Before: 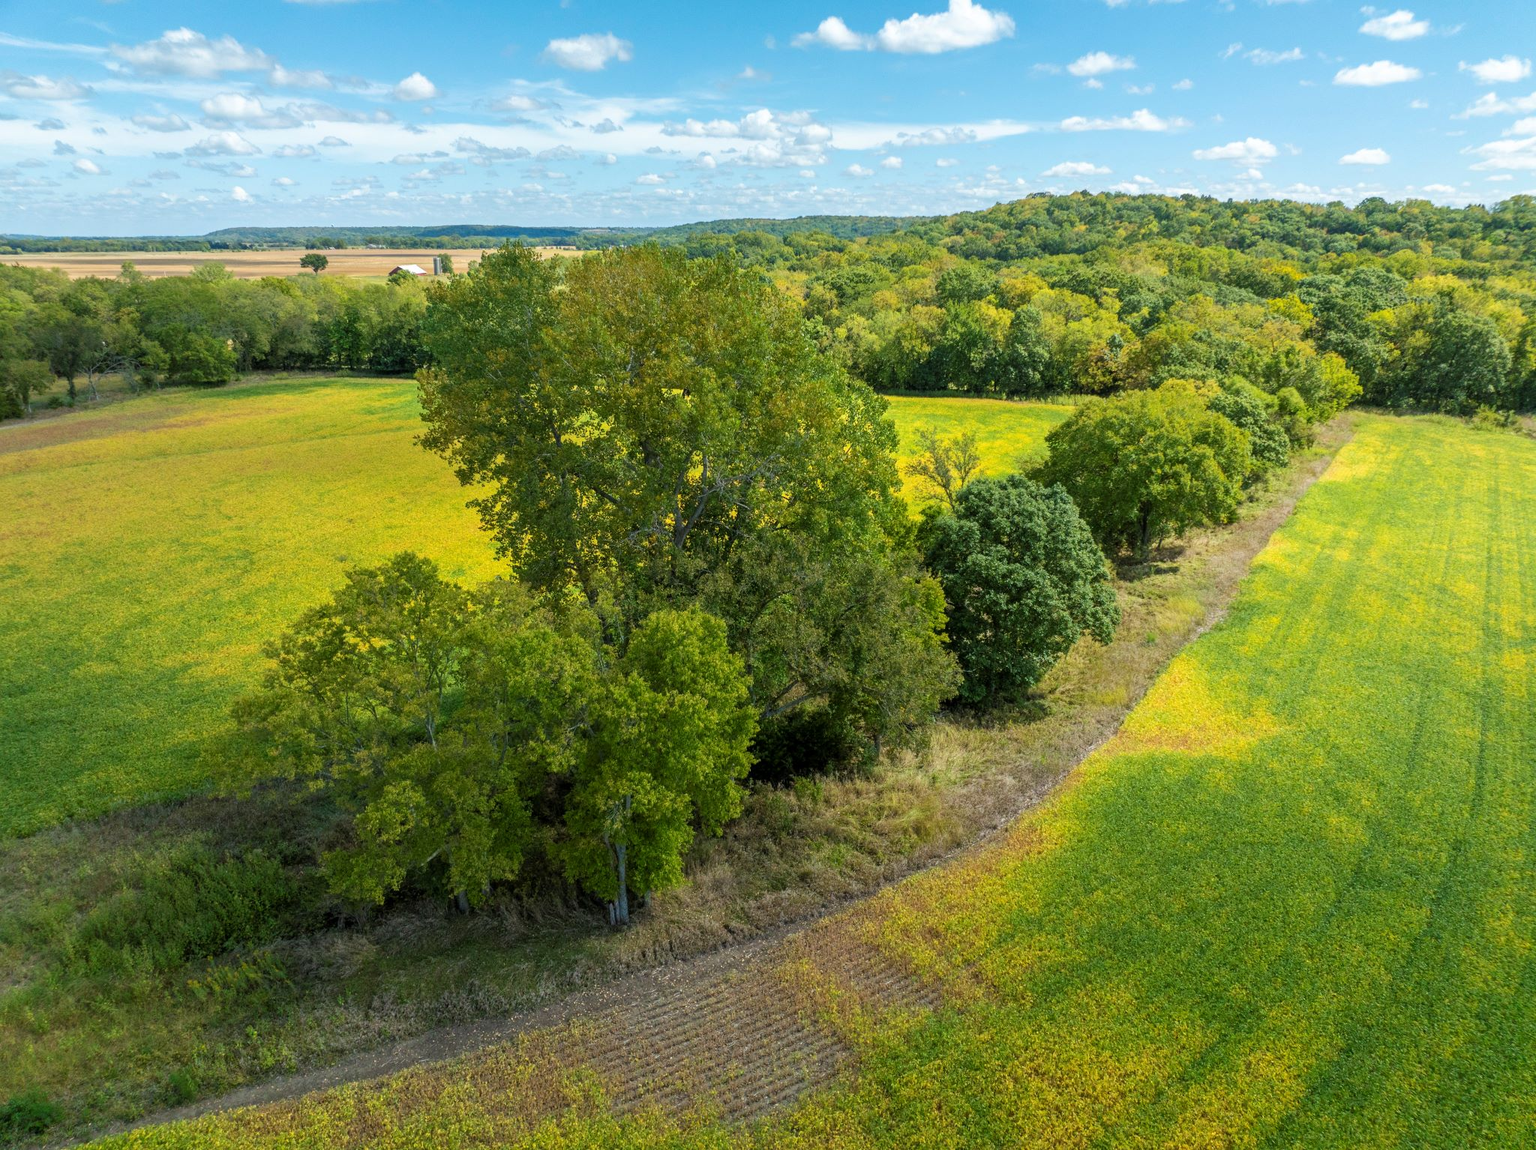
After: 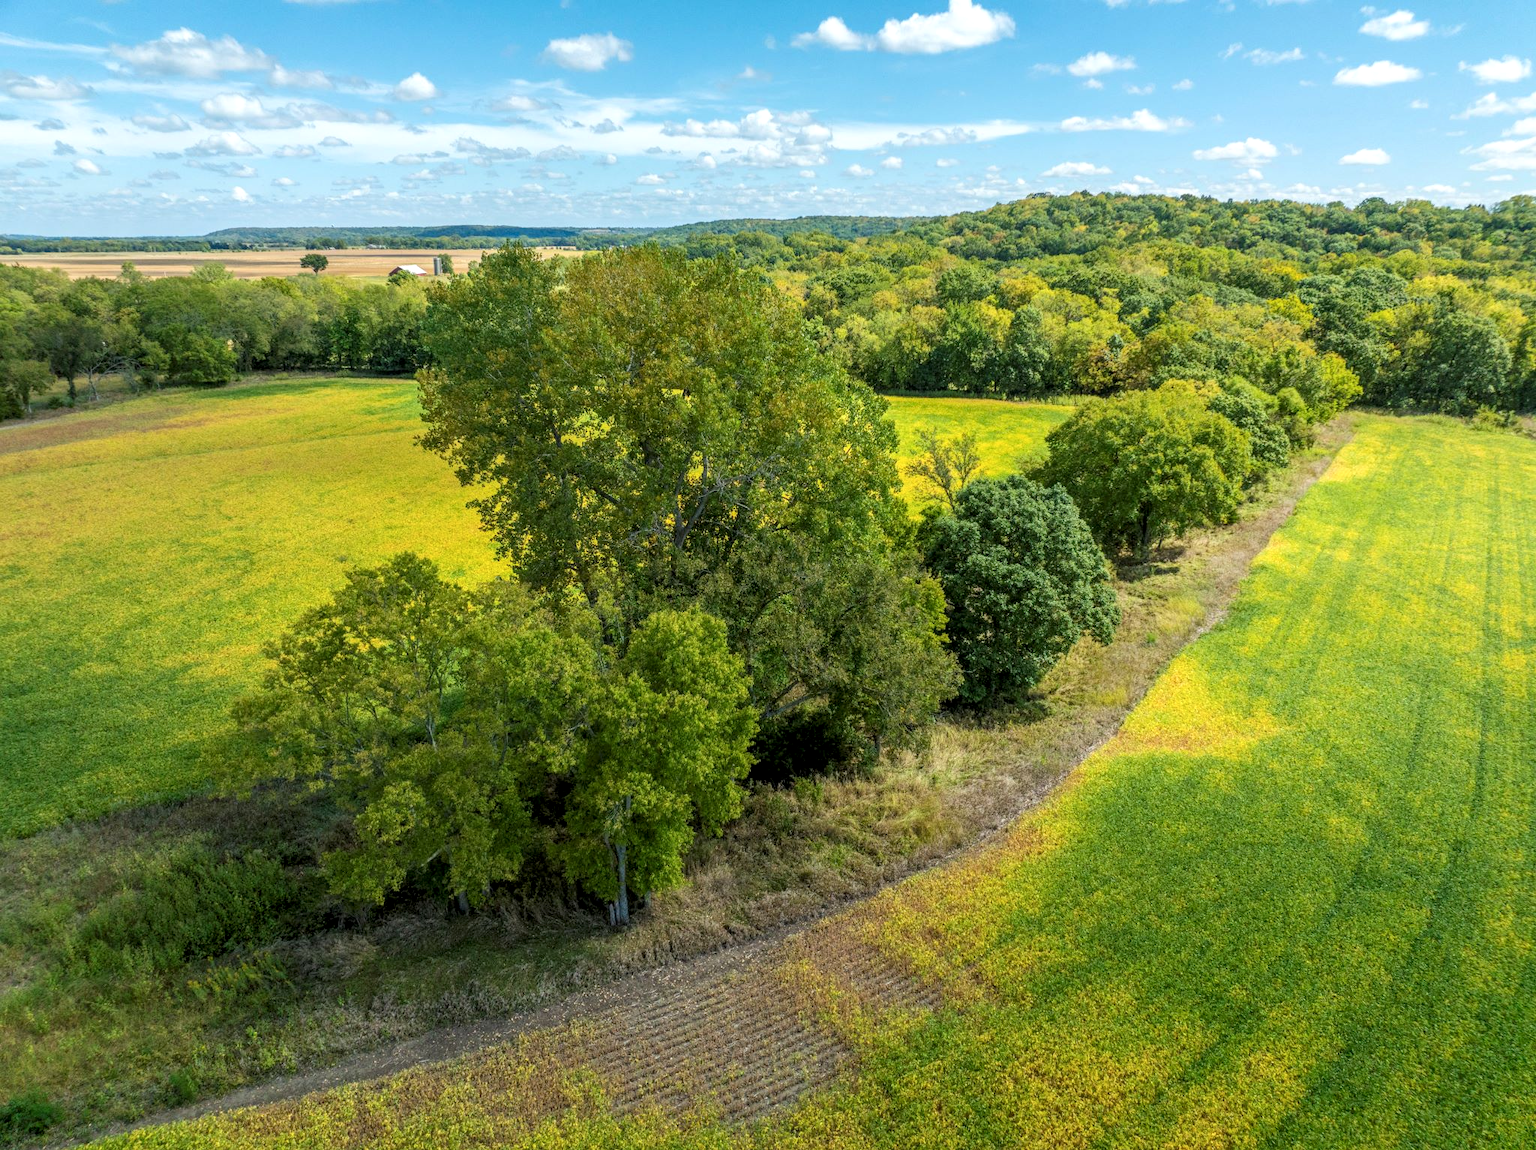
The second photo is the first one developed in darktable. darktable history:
base curve: curves: ch0 [(0, 0) (0.472, 0.508) (1, 1)], exposure shift 0.01
color balance rgb: perceptual saturation grading › global saturation 0.293%
local contrast: on, module defaults
